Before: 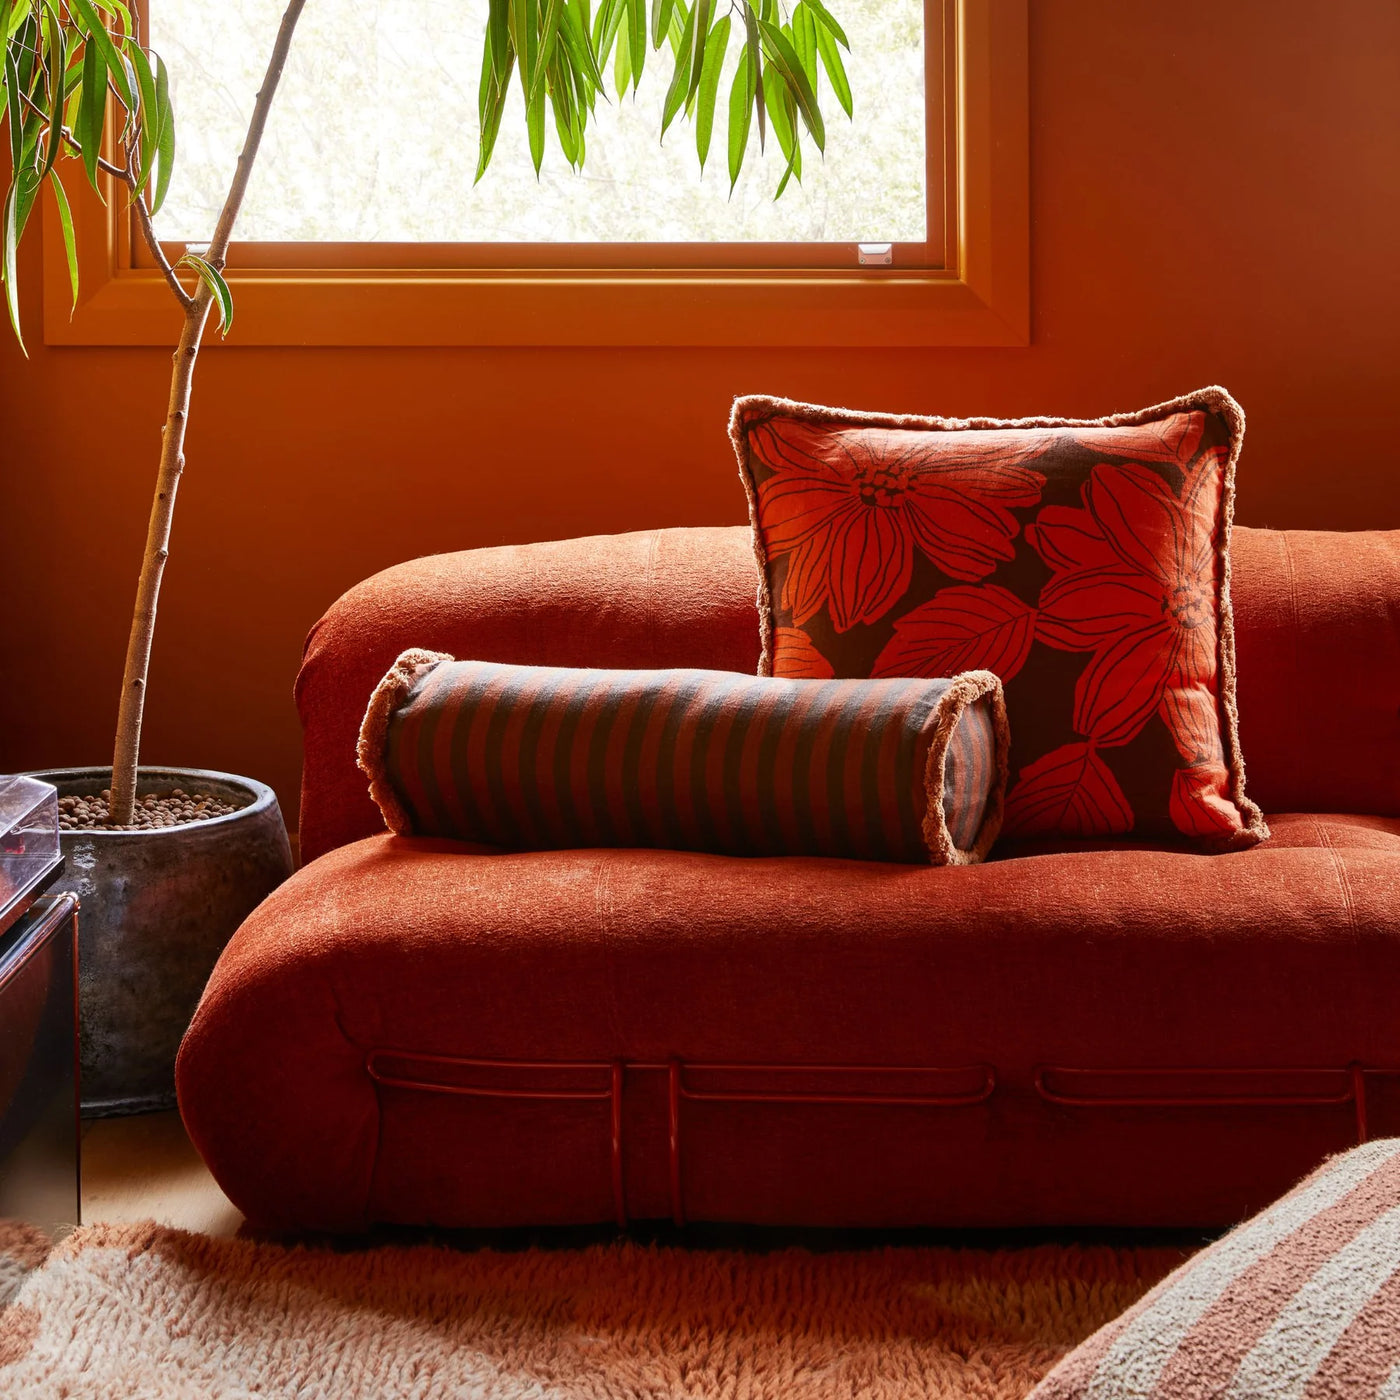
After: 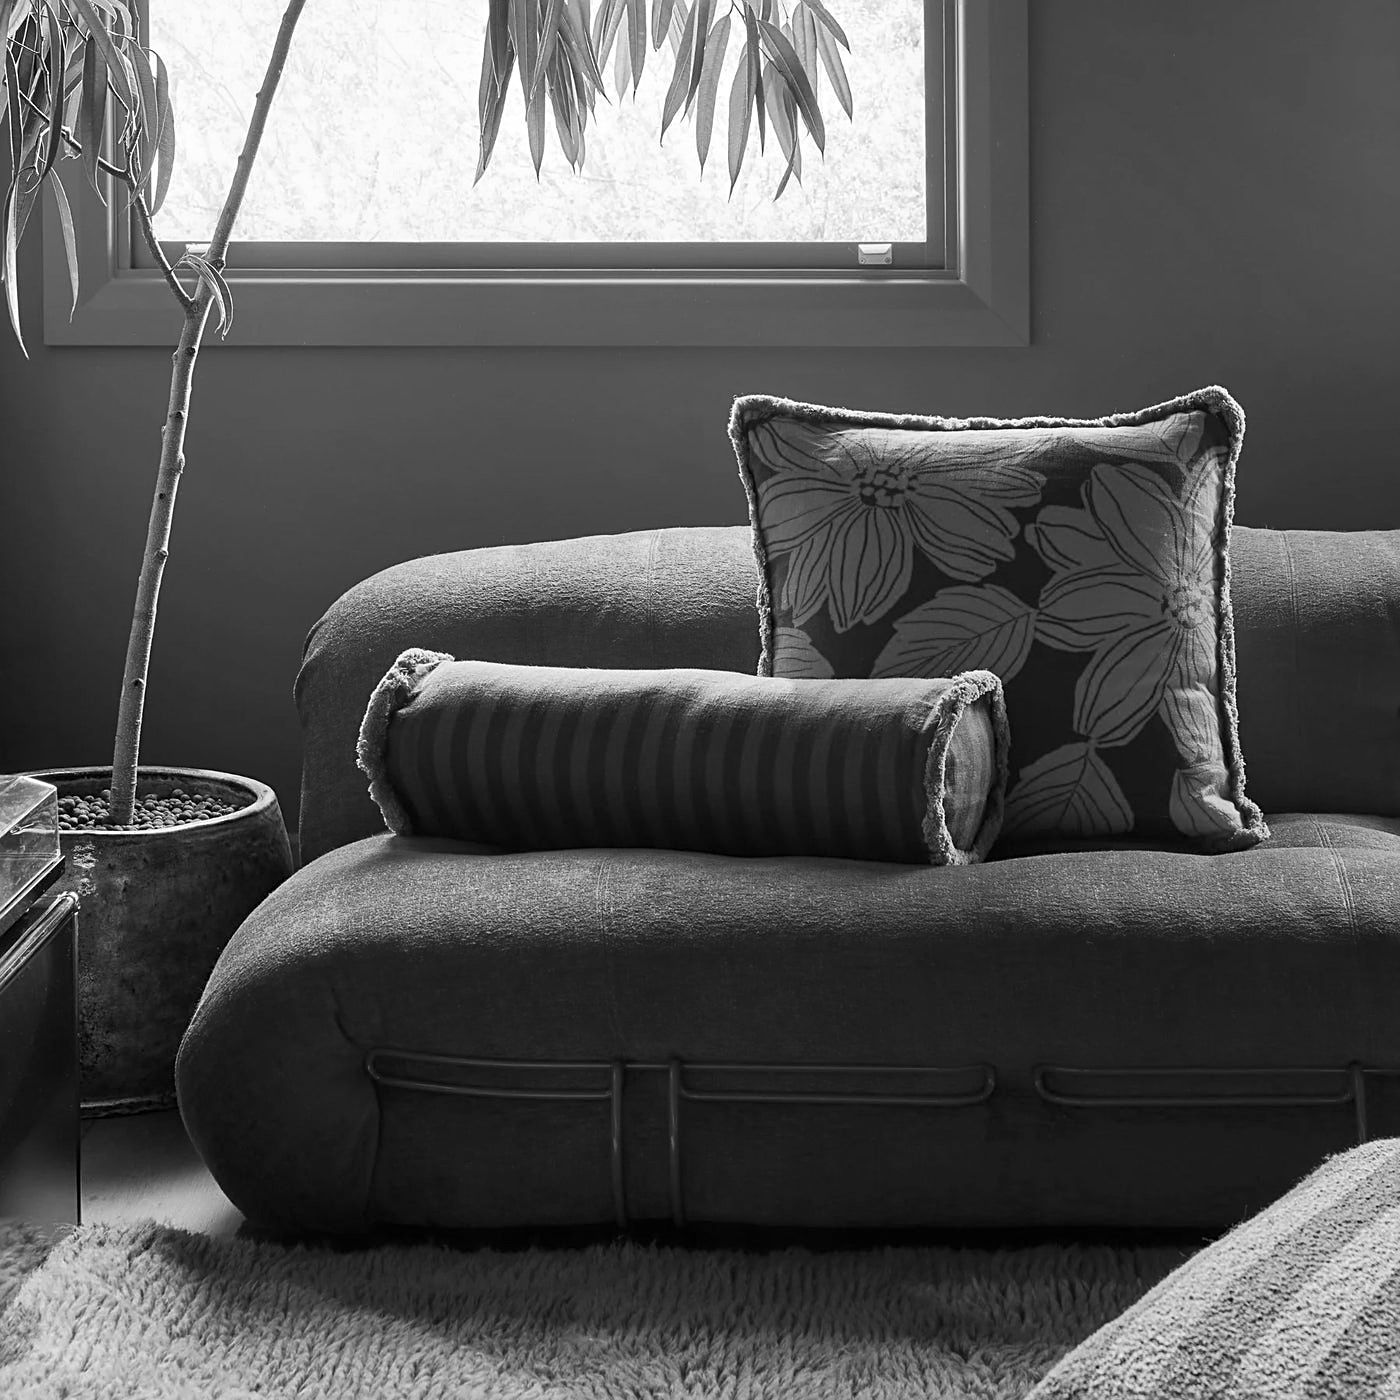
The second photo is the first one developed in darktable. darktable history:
monochrome: a -92.57, b 58.91
sharpen: on, module defaults
exposure: exposure 0.178 EV, compensate exposure bias true, compensate highlight preservation false
